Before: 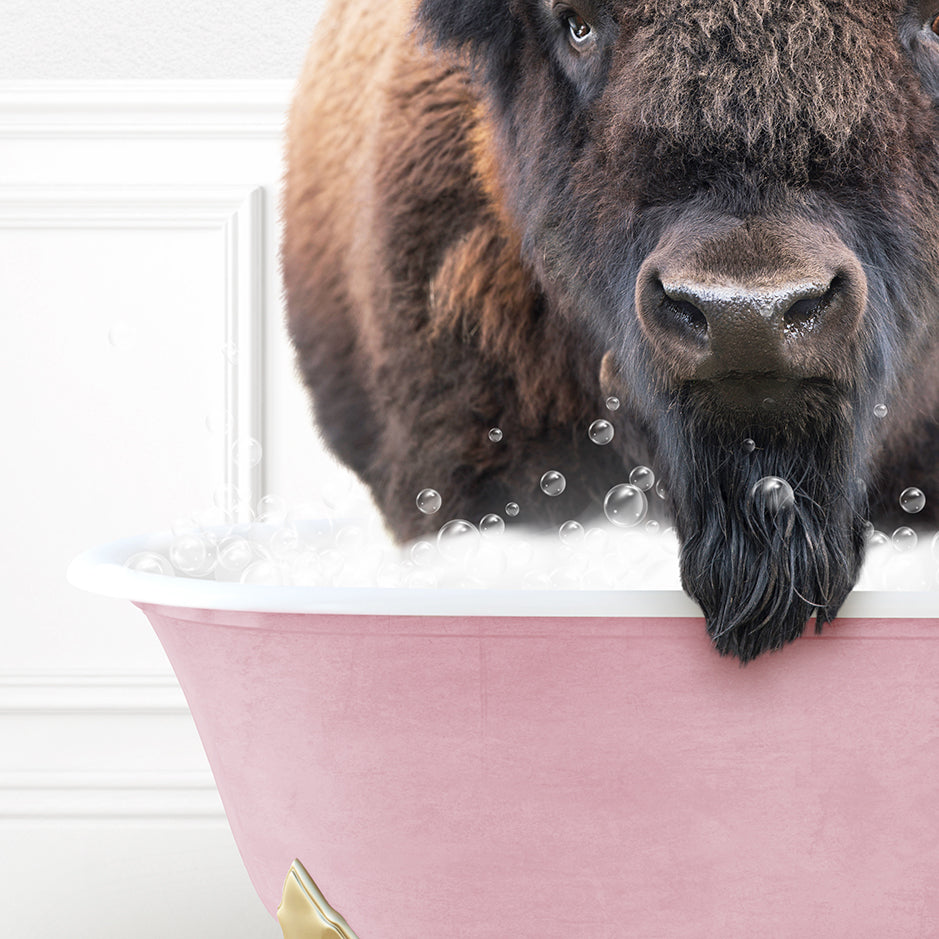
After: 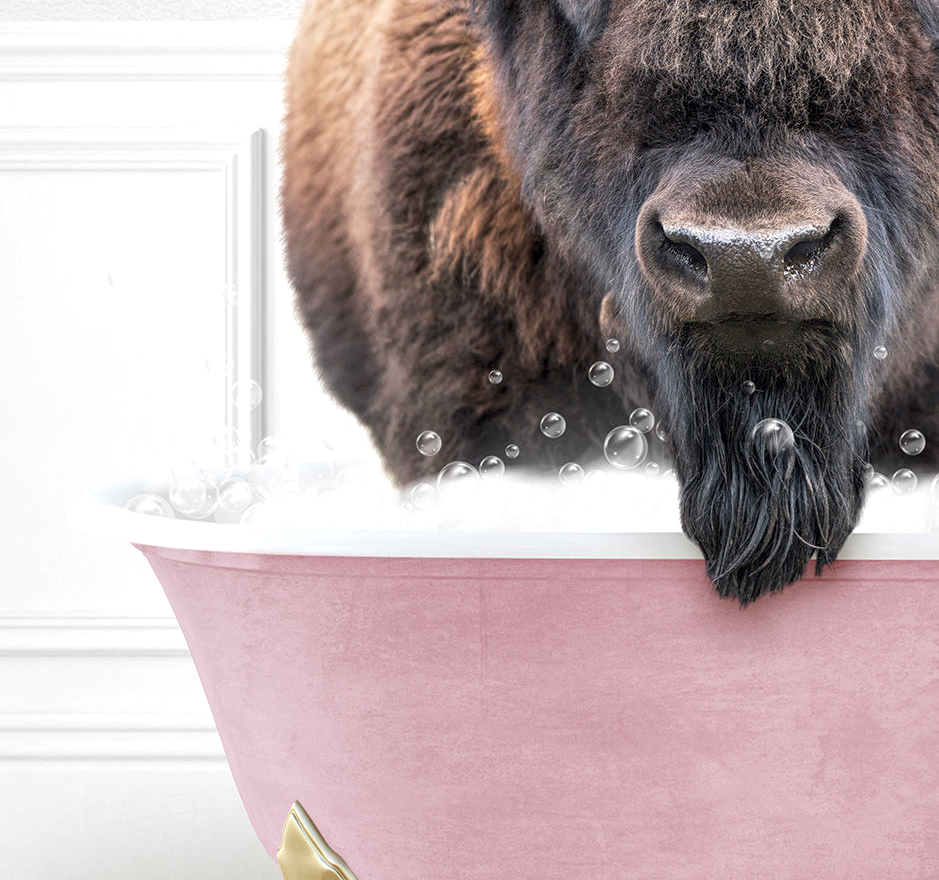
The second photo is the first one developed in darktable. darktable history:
local contrast: highlights 99%, shadows 86%, detail 160%, midtone range 0.2
crop and rotate: top 6.25%
rotate and perspective: automatic cropping original format, crop left 0, crop top 0
